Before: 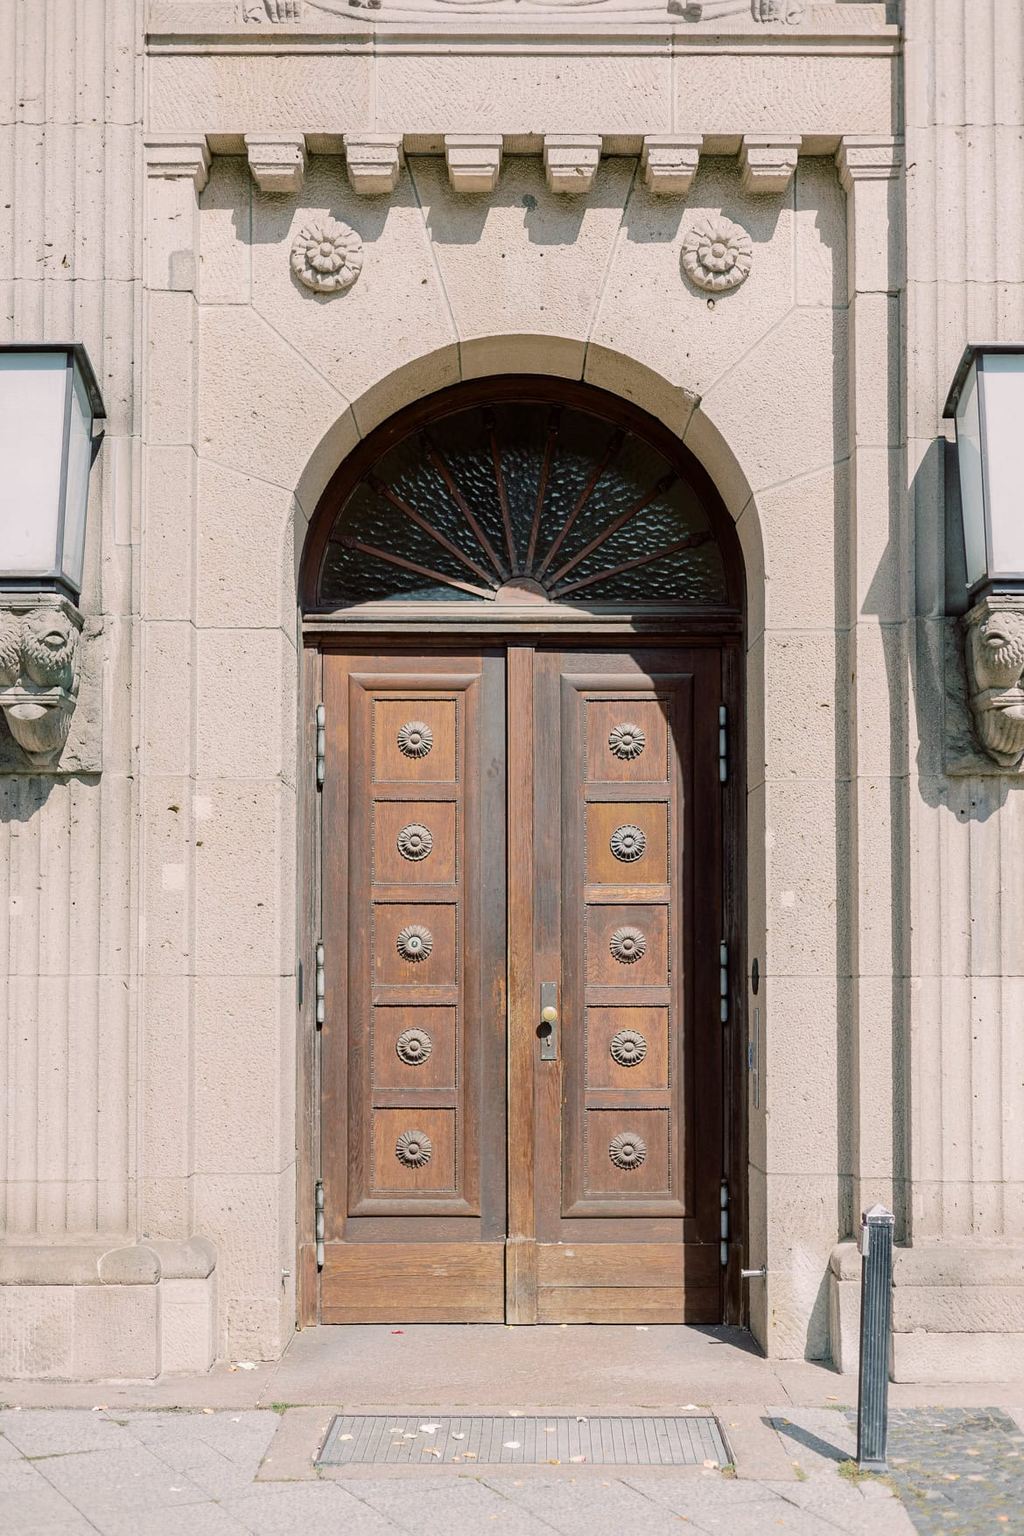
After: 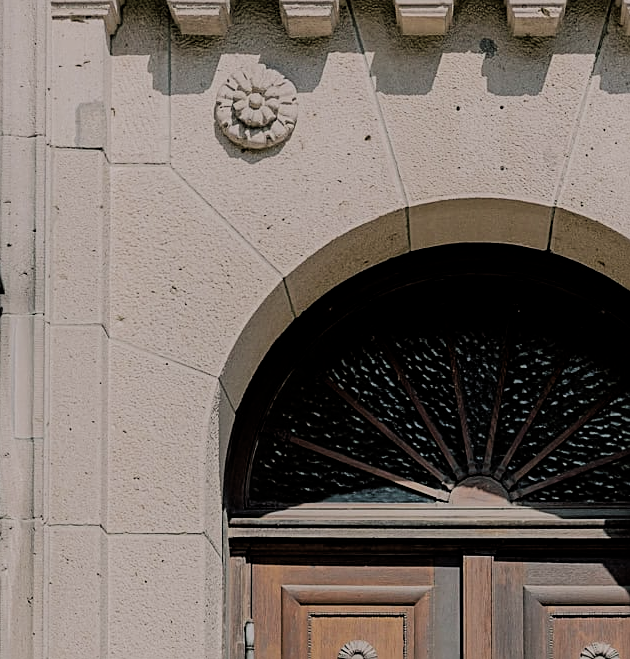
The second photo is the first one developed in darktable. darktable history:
sharpen: on, module defaults
crop: left 10.056%, top 10.523%, right 36.087%, bottom 51.916%
filmic rgb: middle gray luminance 29.13%, black relative exposure -10.29 EV, white relative exposure 5.48 EV, target black luminance 0%, hardness 3.94, latitude 1.97%, contrast 1.122, highlights saturation mix 5.72%, shadows ↔ highlights balance 15.27%, add noise in highlights 0.001, preserve chrominance luminance Y, color science v3 (2019), use custom middle-gray values true, contrast in highlights soft
